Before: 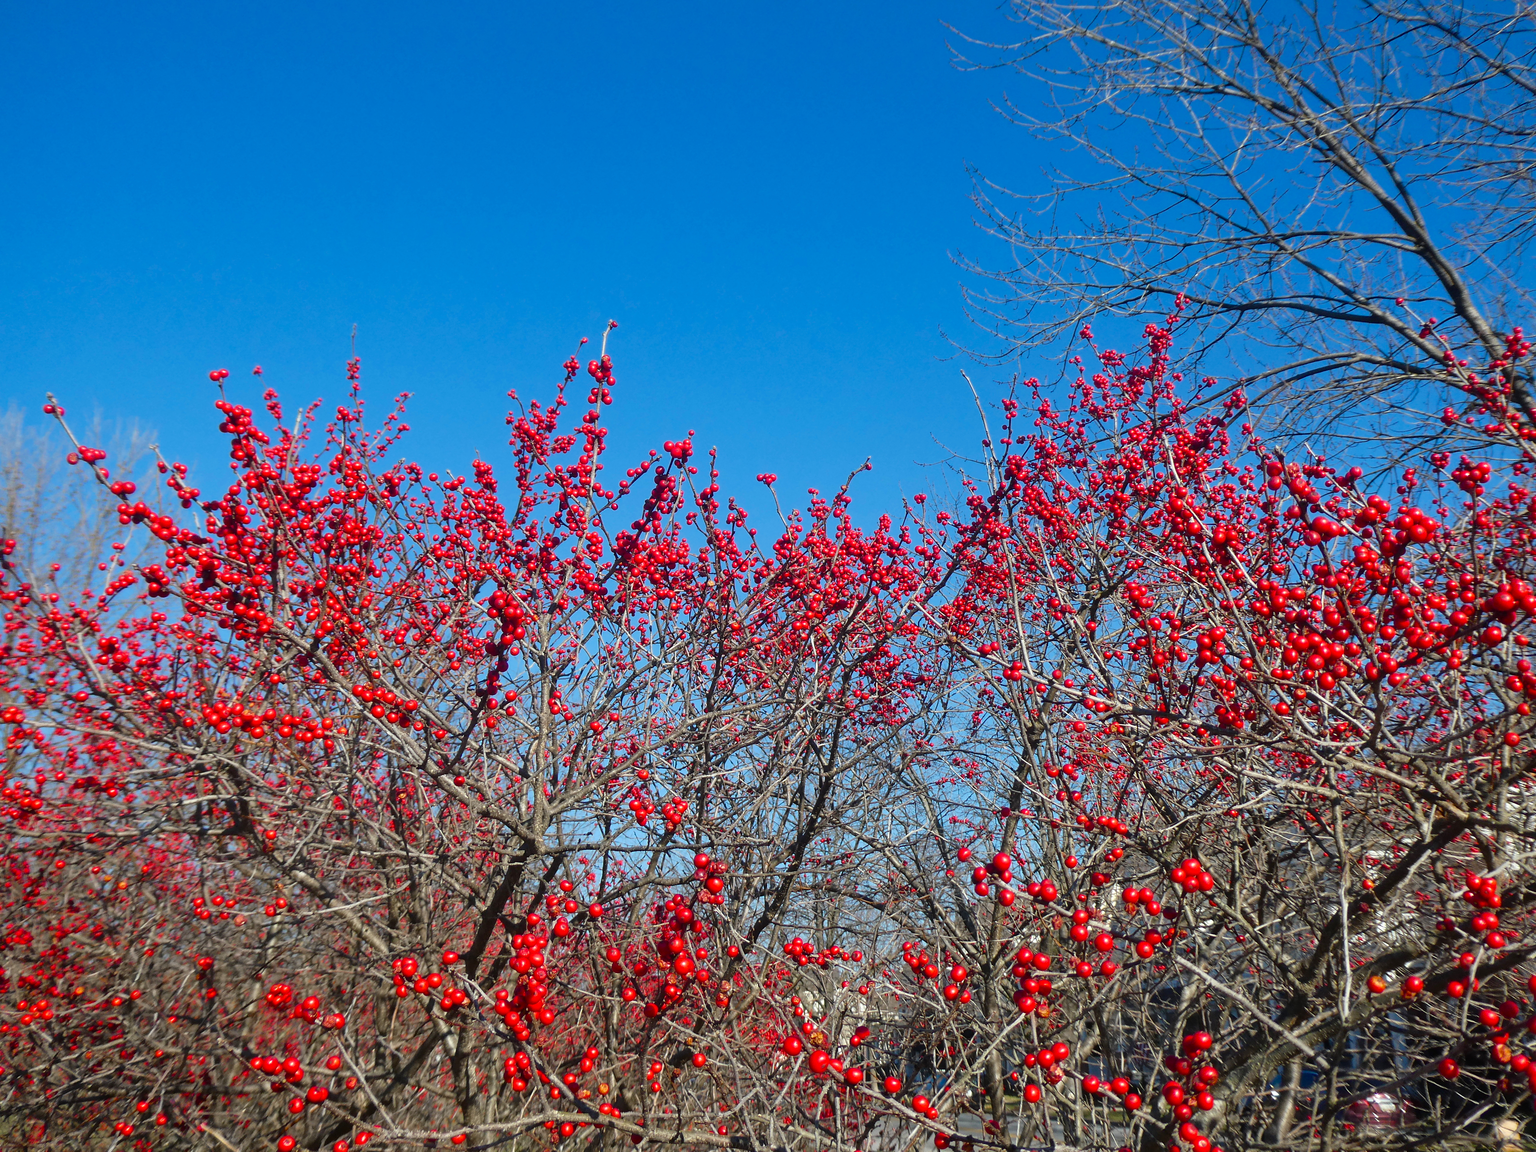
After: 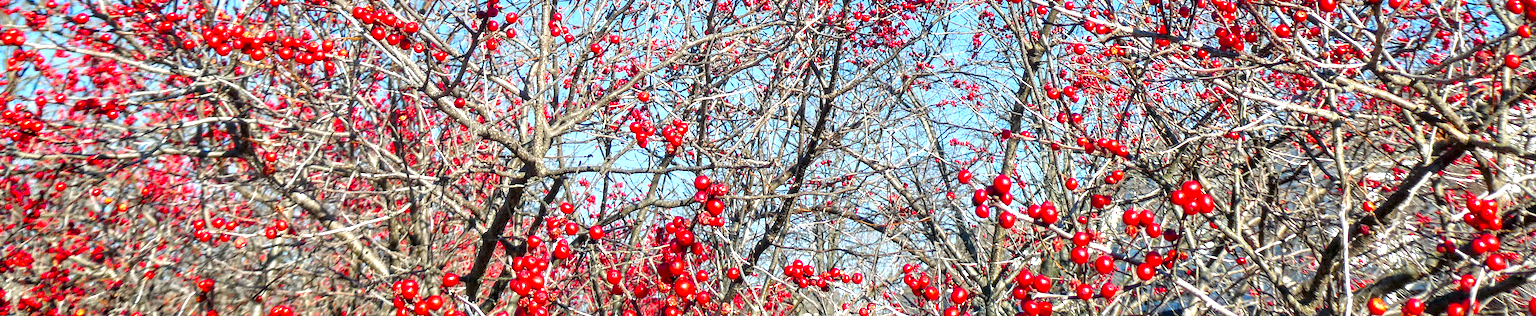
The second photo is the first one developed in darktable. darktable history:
tone equalizer: -8 EV 1.96 EV, -7 EV 1.97 EV, -6 EV 1.99 EV, -5 EV 1.98 EV, -4 EV 1.98 EV, -3 EV 1.5 EV, -2 EV 0.989 EV, -1 EV 0.525 EV
tone curve: curves: ch0 [(0, 0) (0.003, 0.003) (0.011, 0.012) (0.025, 0.026) (0.044, 0.046) (0.069, 0.072) (0.1, 0.104) (0.136, 0.141) (0.177, 0.184) (0.224, 0.233) (0.277, 0.288) (0.335, 0.348) (0.399, 0.414) (0.468, 0.486) (0.543, 0.564) (0.623, 0.647) (0.709, 0.736) (0.801, 0.831) (0.898, 0.921) (1, 1)], preserve colors none
contrast equalizer: y [[0.6 ×6], [0.55 ×6], [0 ×6], [0 ×6], [0 ×6]]
crop and rotate: top 58.885%, bottom 13.65%
local contrast: detail 130%
shadows and highlights: shadows -55.56, highlights 85.95, soften with gaussian
